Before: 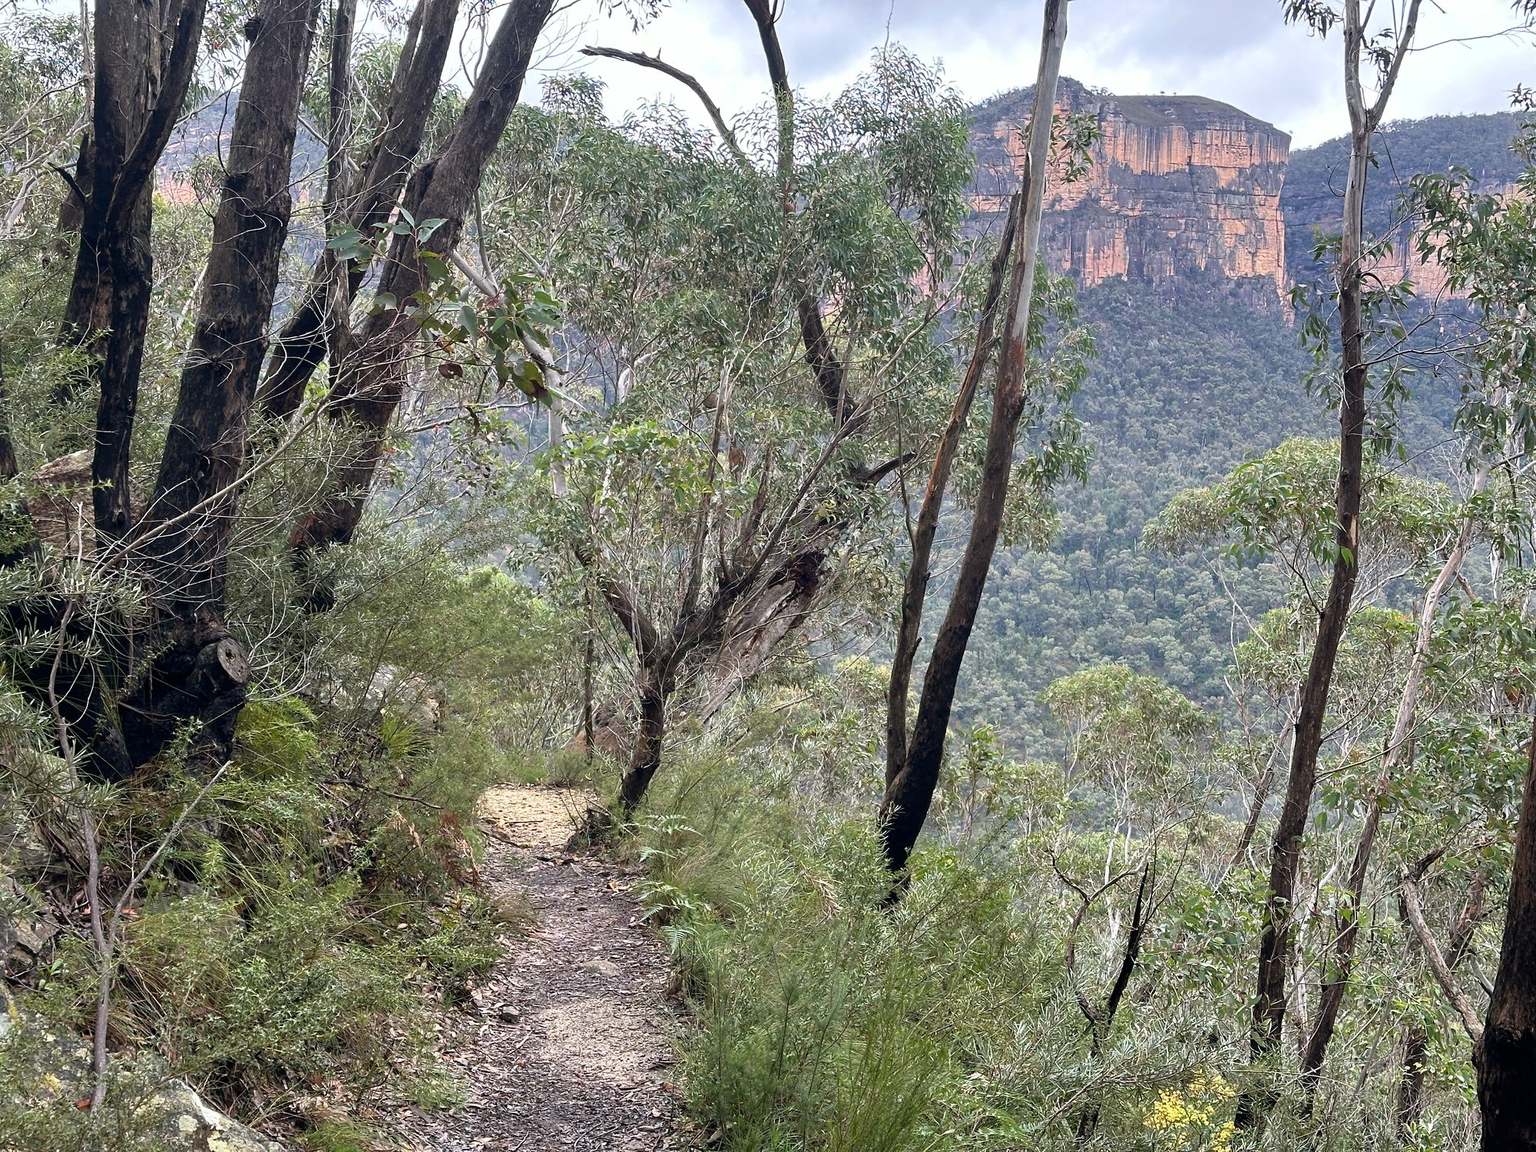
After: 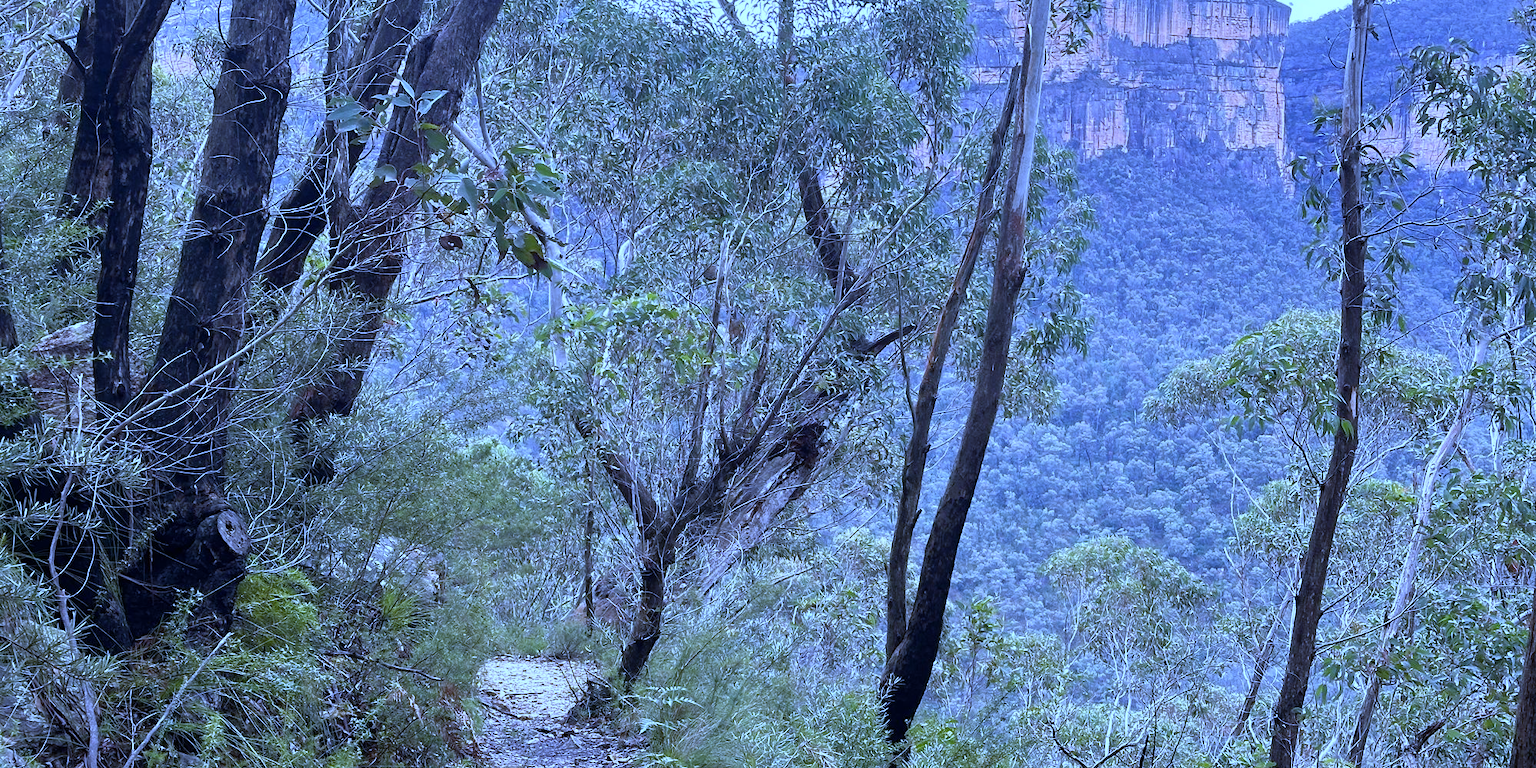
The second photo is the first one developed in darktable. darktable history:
crop: top 11.166%, bottom 22.168%
white balance: red 0.766, blue 1.537
